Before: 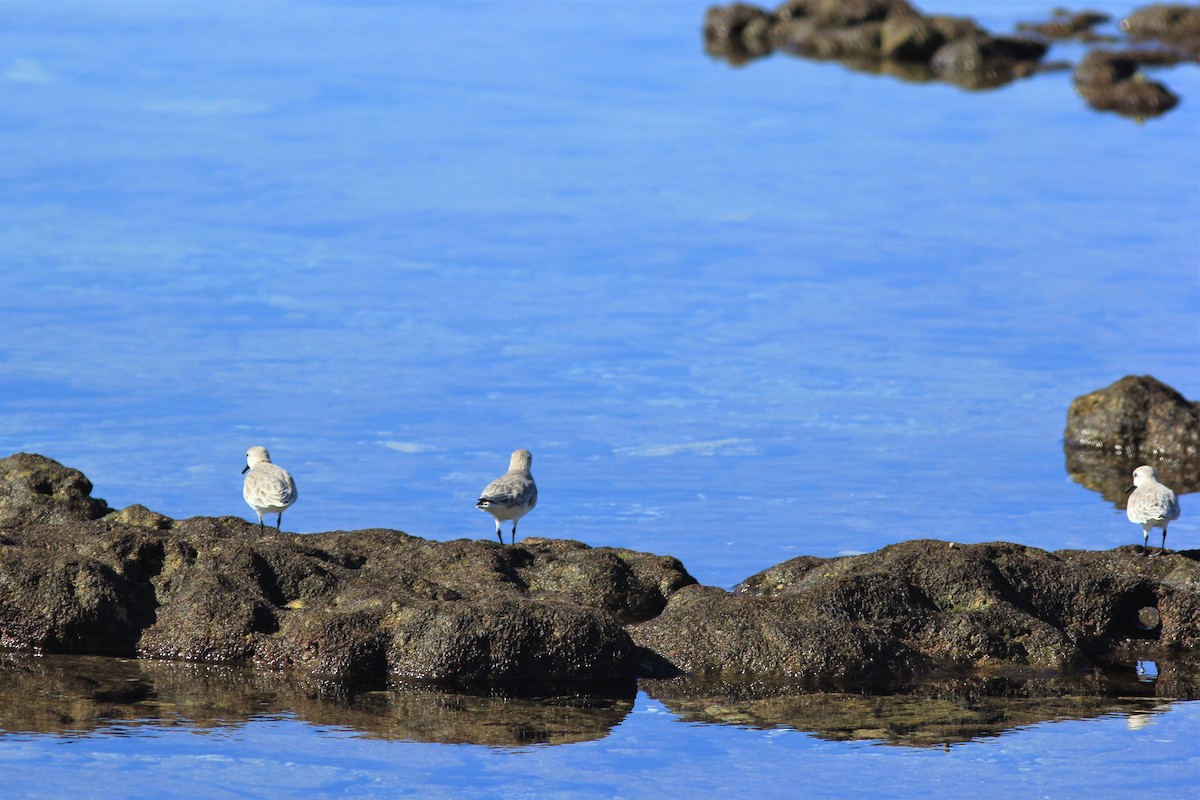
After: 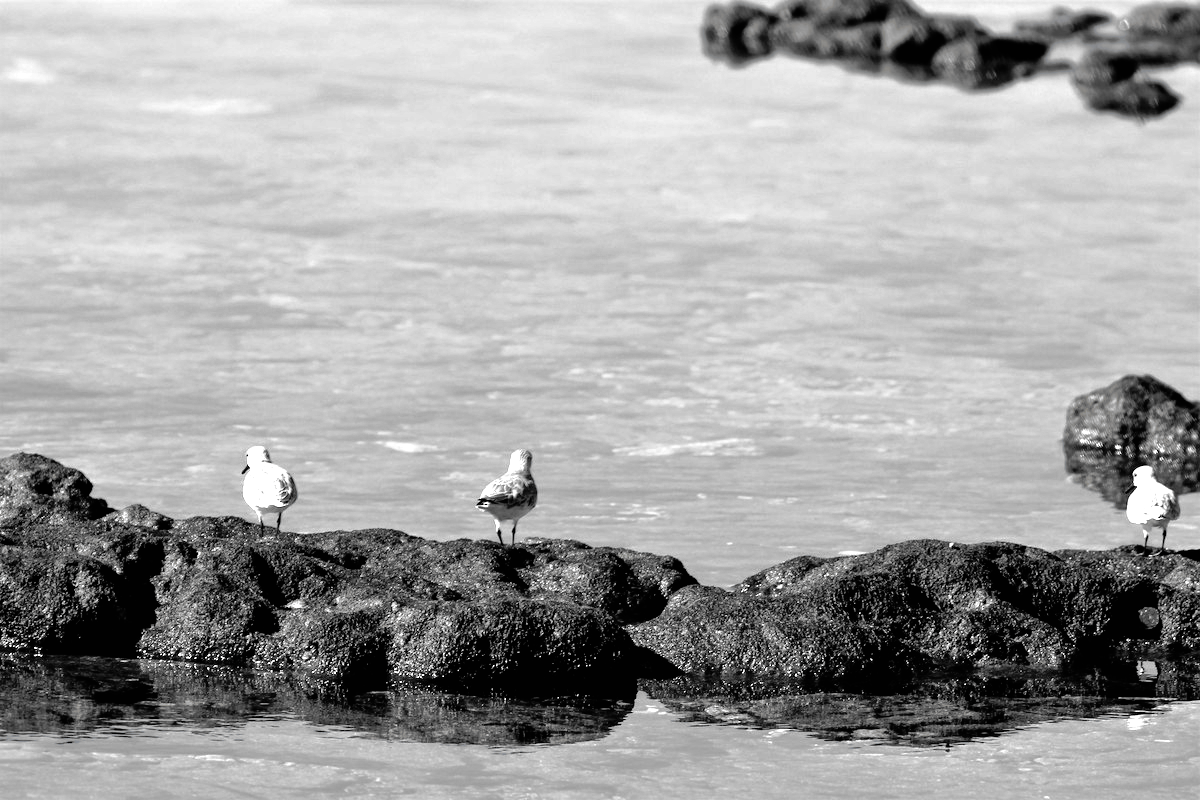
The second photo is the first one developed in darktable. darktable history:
filmic rgb: black relative exposure -5.05 EV, white relative exposure 3.49 EV, hardness 3.16, contrast 1.483, highlights saturation mix -48.84%, add noise in highlights 0.001, preserve chrominance no, color science v3 (2019), use custom middle-gray values true, contrast in highlights soft
levels: white 99.98%, levels [0, 0.394, 0.787]
shadows and highlights: on, module defaults
